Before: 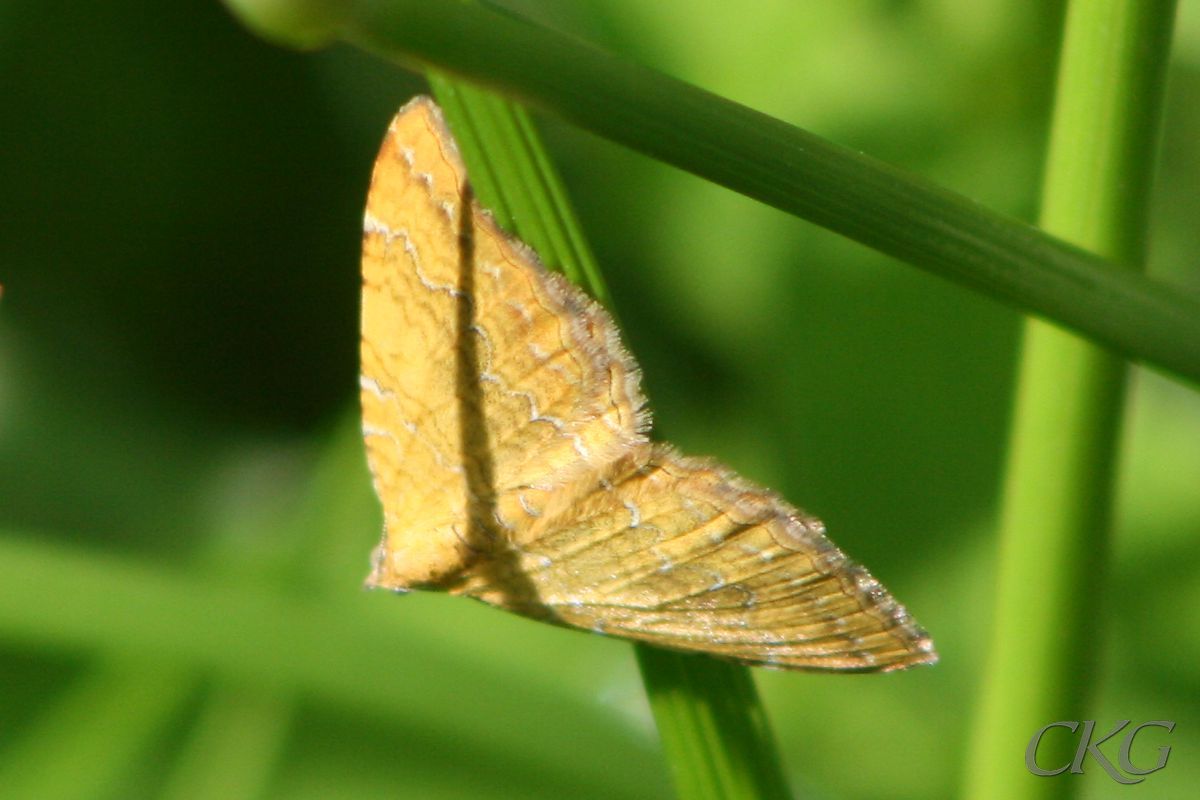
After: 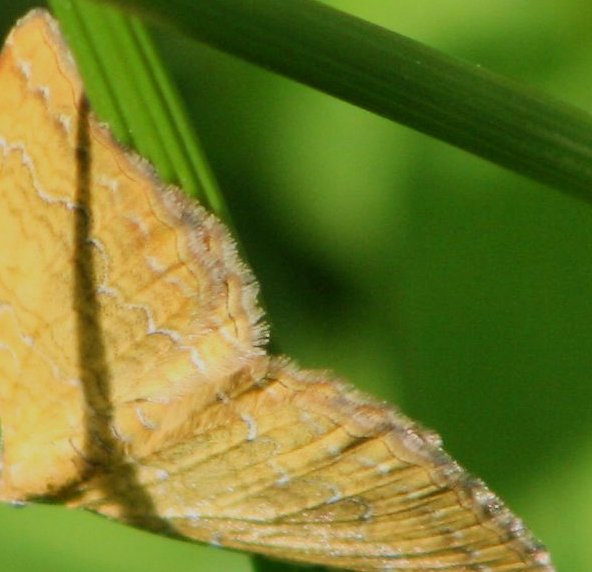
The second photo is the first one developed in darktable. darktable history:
filmic rgb: black relative exposure -7.65 EV, white relative exposure 4.56 EV, hardness 3.61, color science v6 (2022)
crop: left 31.941%, top 10.938%, right 18.706%, bottom 17.562%
